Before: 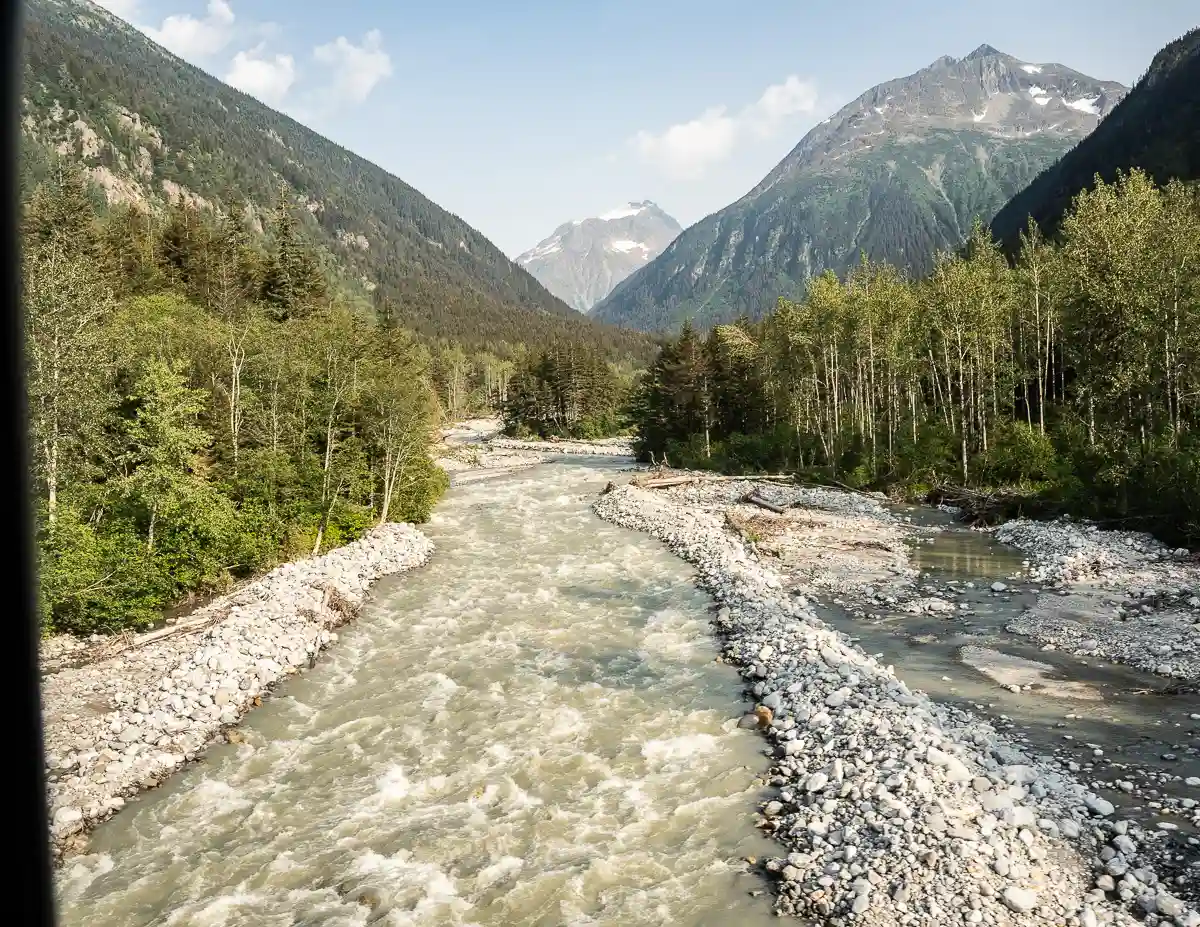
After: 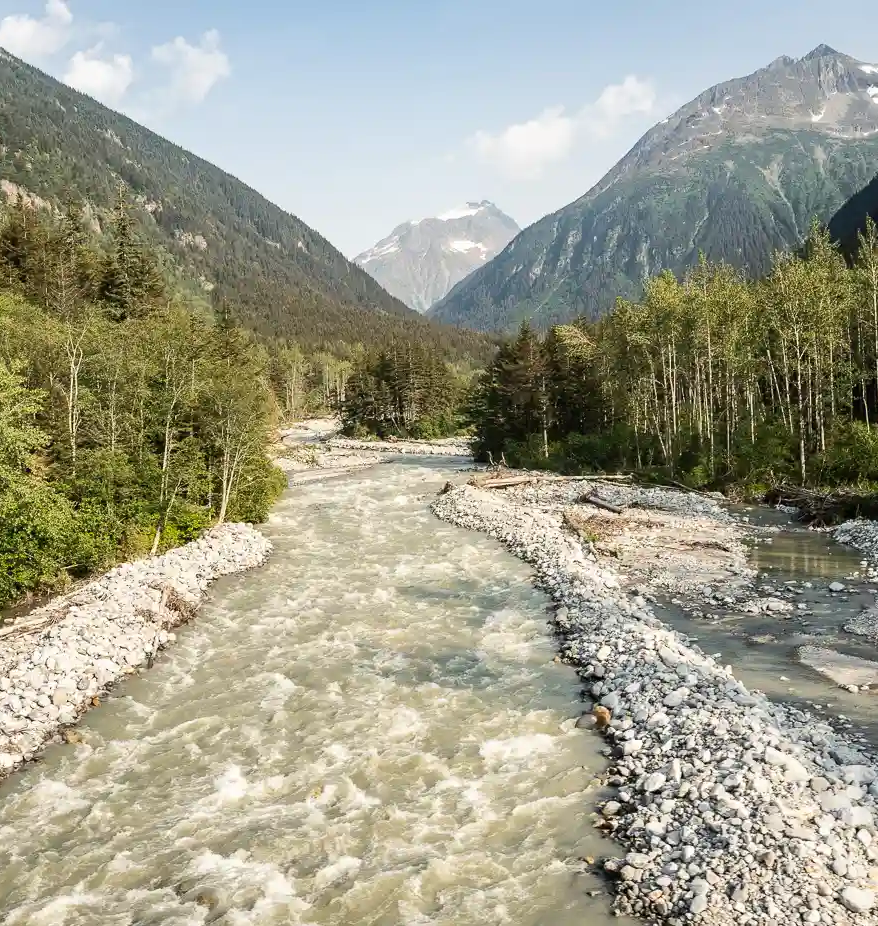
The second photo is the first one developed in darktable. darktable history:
crop: left 13.55%, top 0%, right 13.283%
